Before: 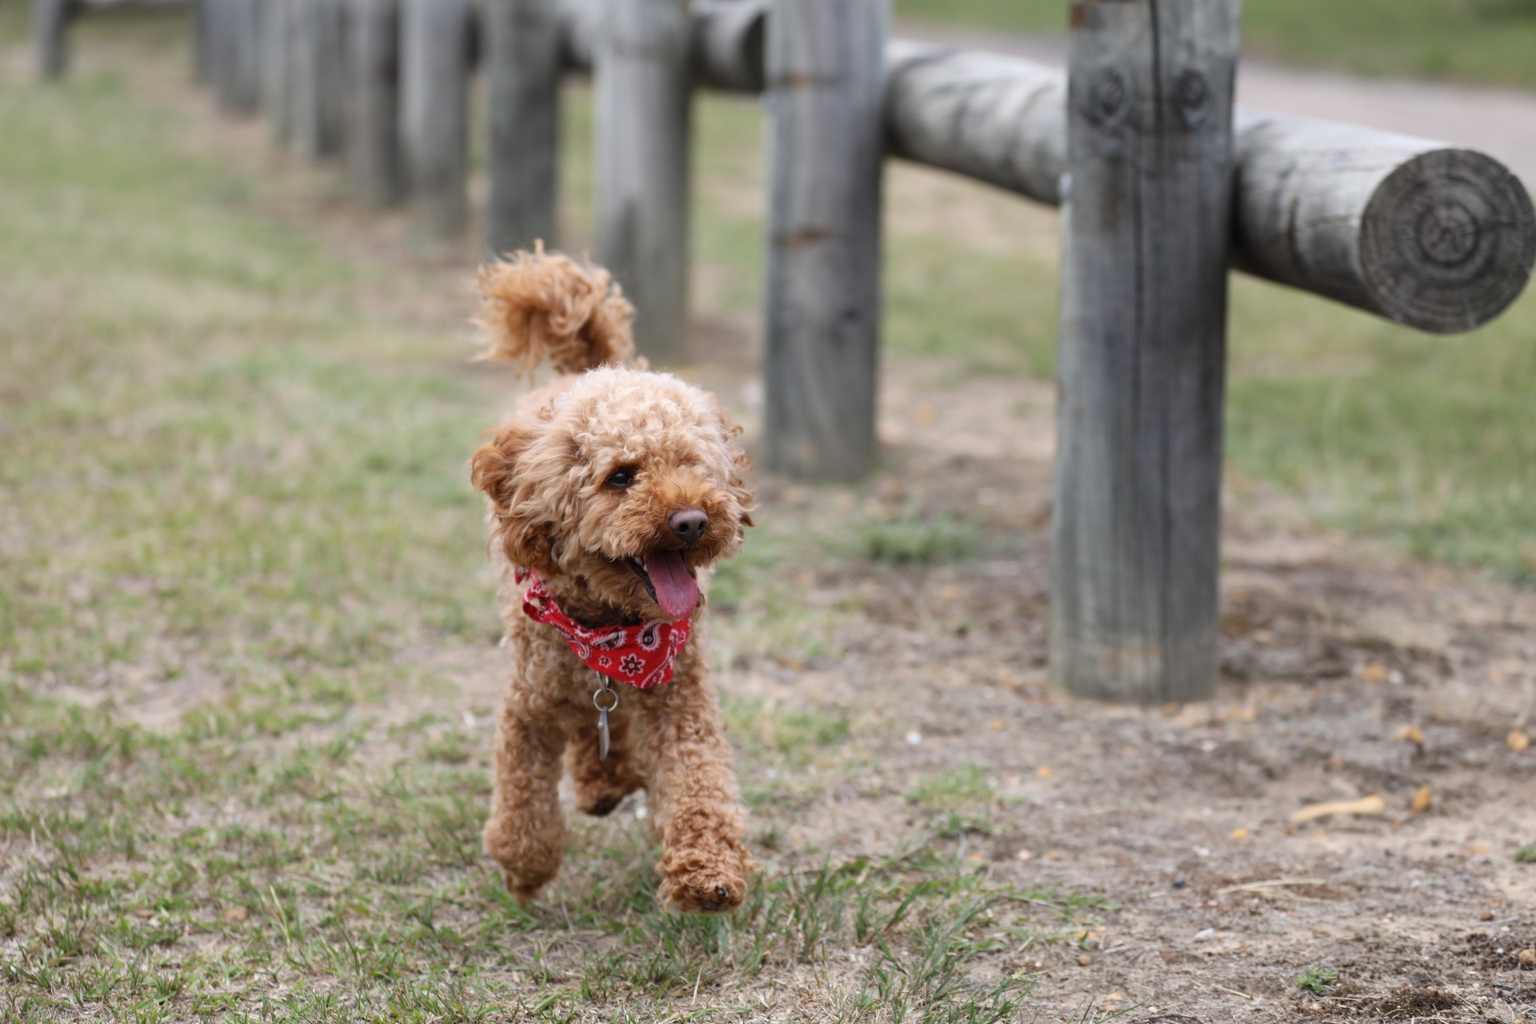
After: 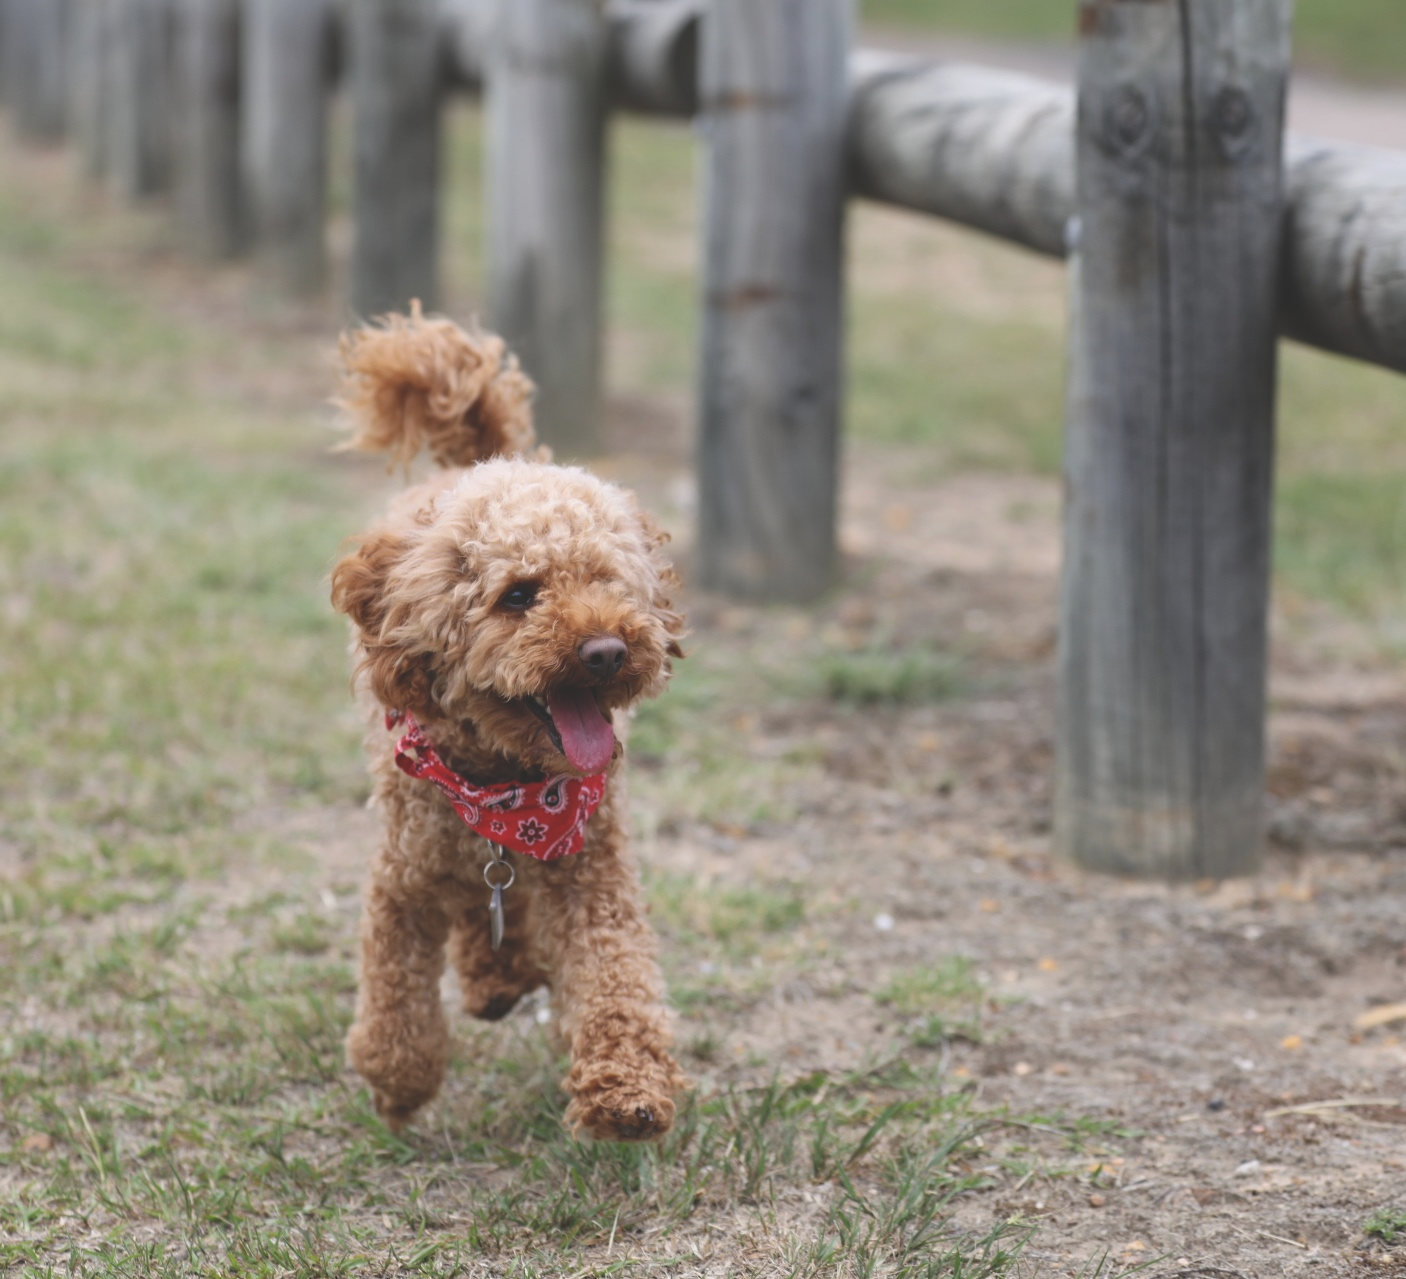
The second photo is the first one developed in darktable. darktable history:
exposure: black level correction -0.025, exposure -0.117 EV, compensate highlight preservation false
crop: left 13.443%, right 13.31%
